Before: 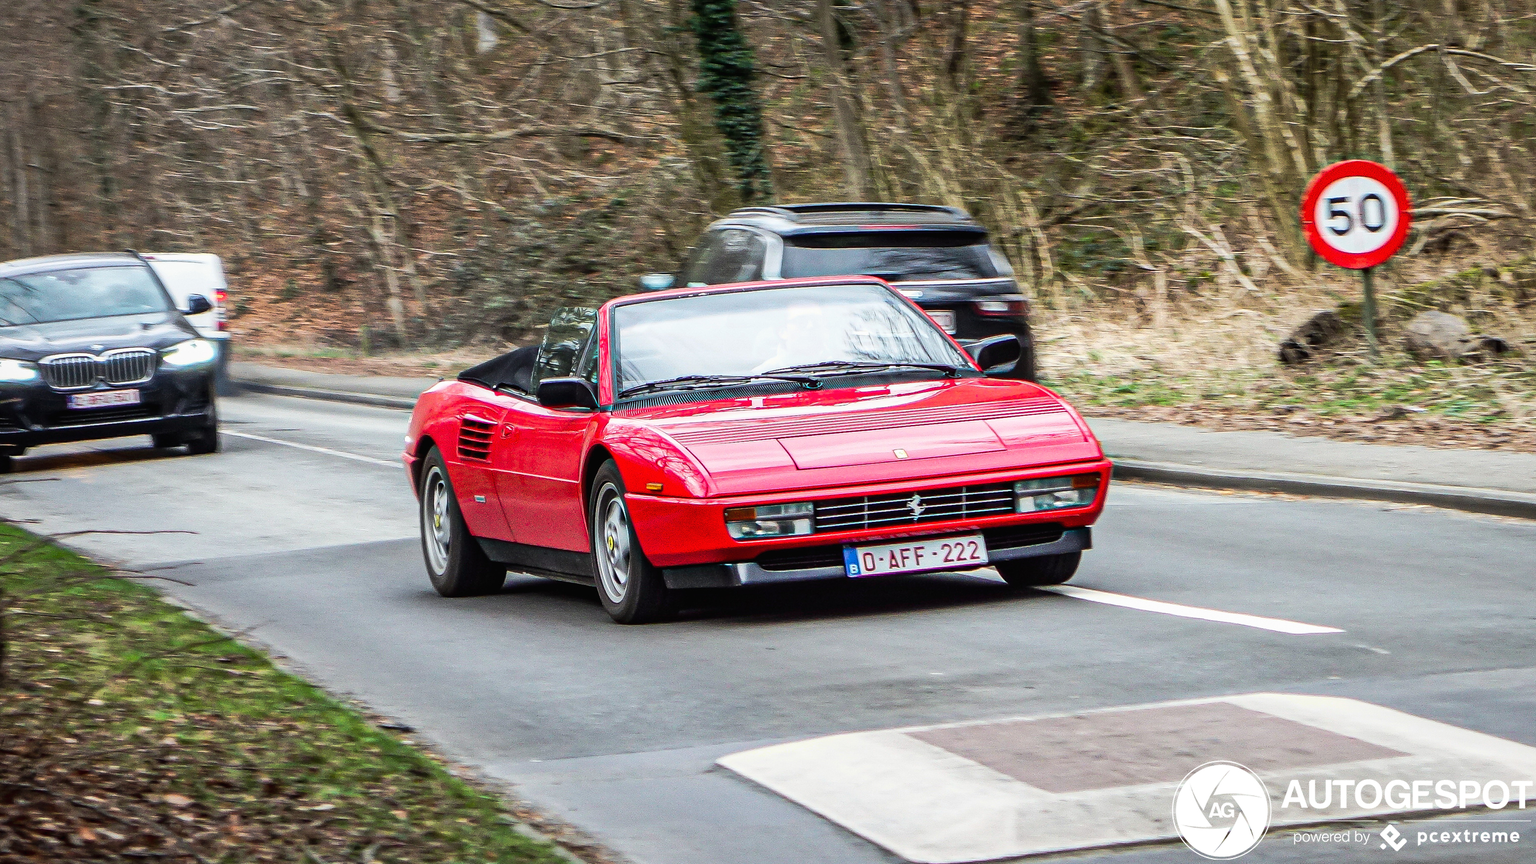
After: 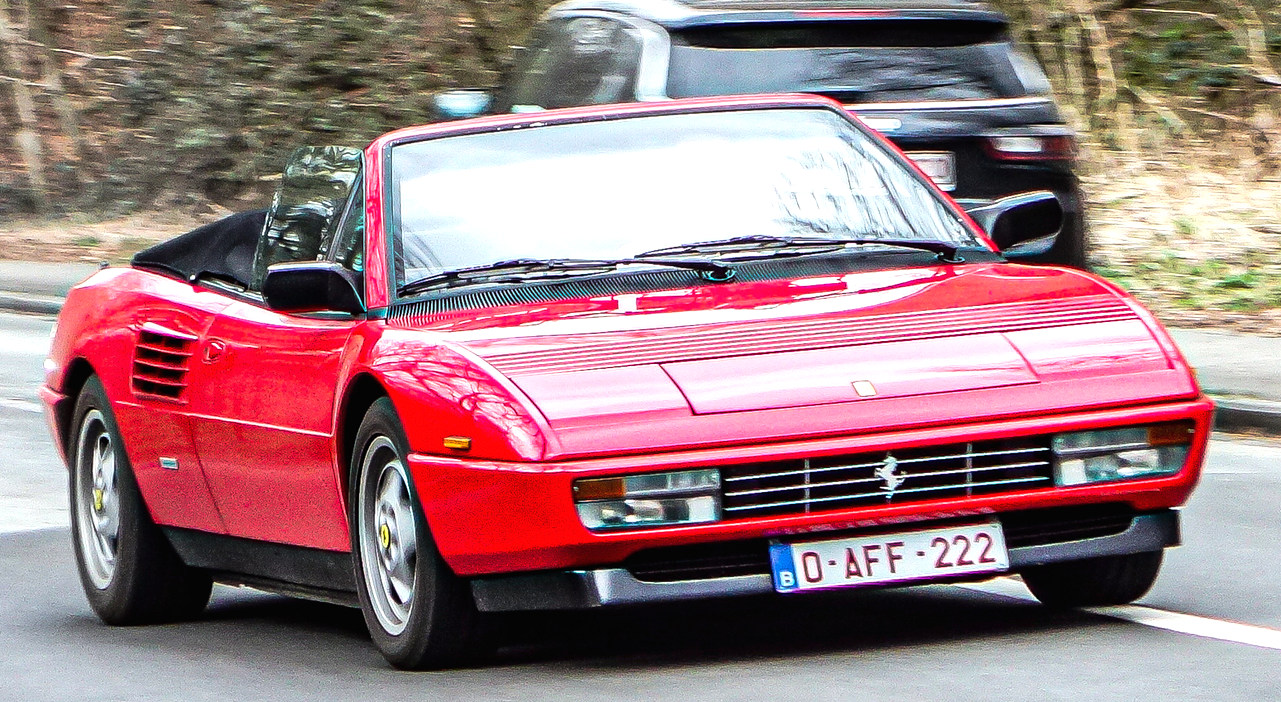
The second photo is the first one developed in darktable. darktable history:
tone equalizer: -8 EV -0.452 EV, -7 EV -0.358 EV, -6 EV -0.36 EV, -5 EV -0.249 EV, -3 EV 0.253 EV, -2 EV 0.362 EV, -1 EV 0.394 EV, +0 EV 0.418 EV
crop: left 24.633%, top 25.371%, right 24.871%, bottom 25.463%
